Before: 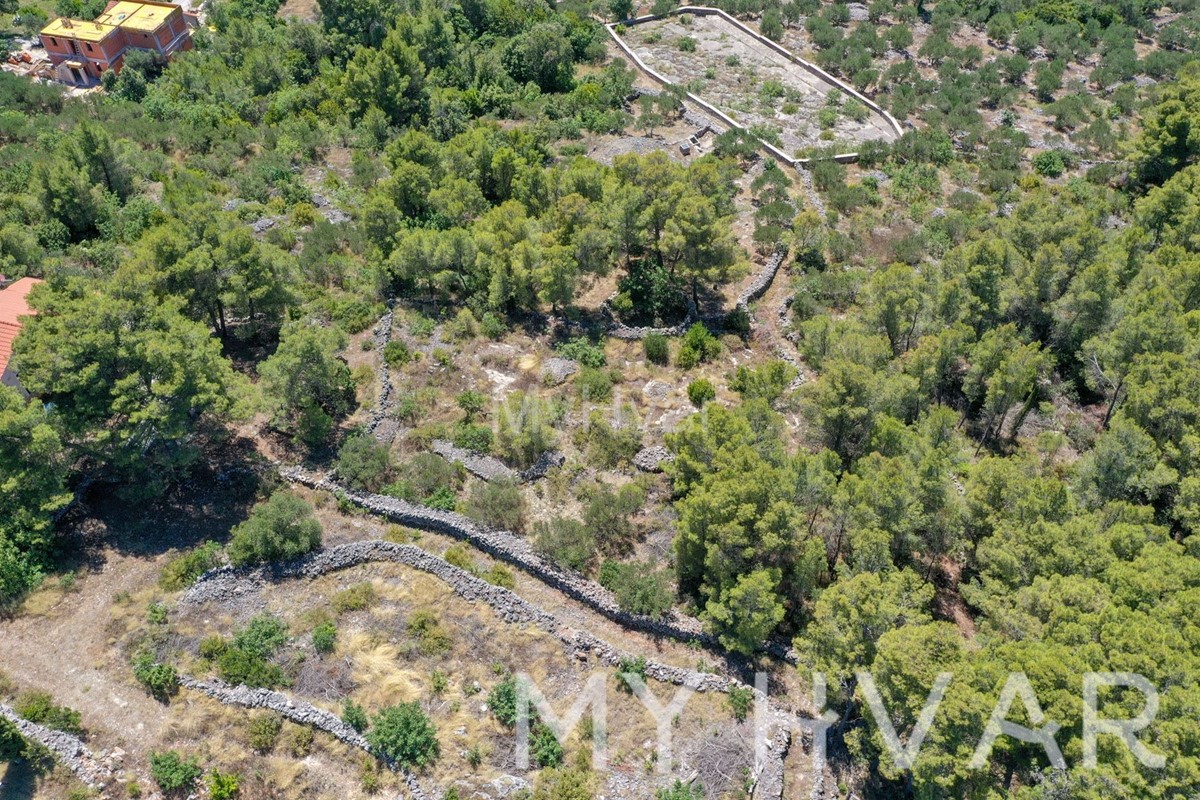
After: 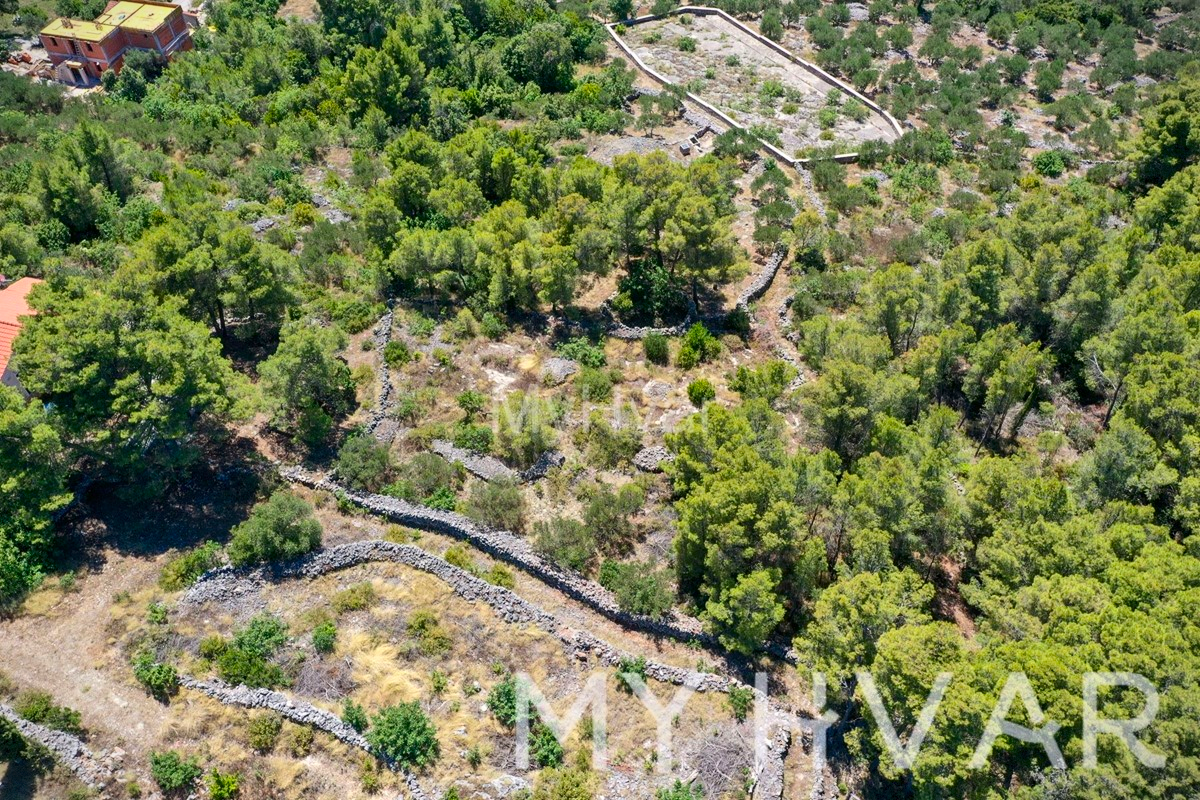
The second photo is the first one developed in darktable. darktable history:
contrast brightness saturation: contrast 0.18, saturation 0.3
vignetting: fall-off start 100%, brightness -0.406, saturation -0.3, width/height ratio 1.324, dithering 8-bit output, unbound false
